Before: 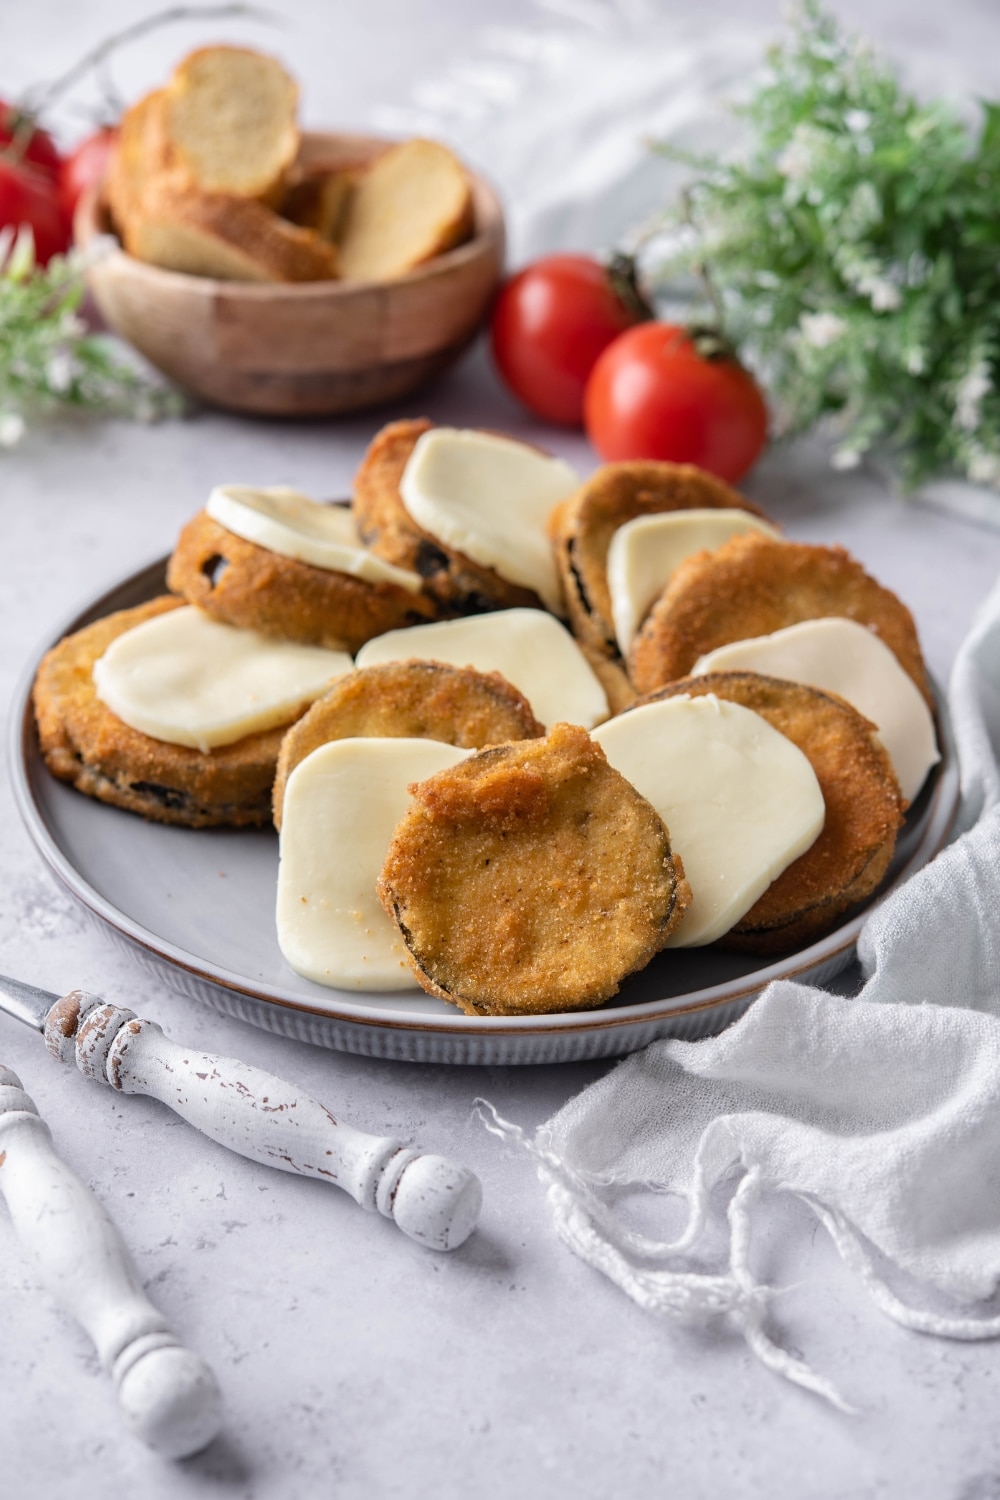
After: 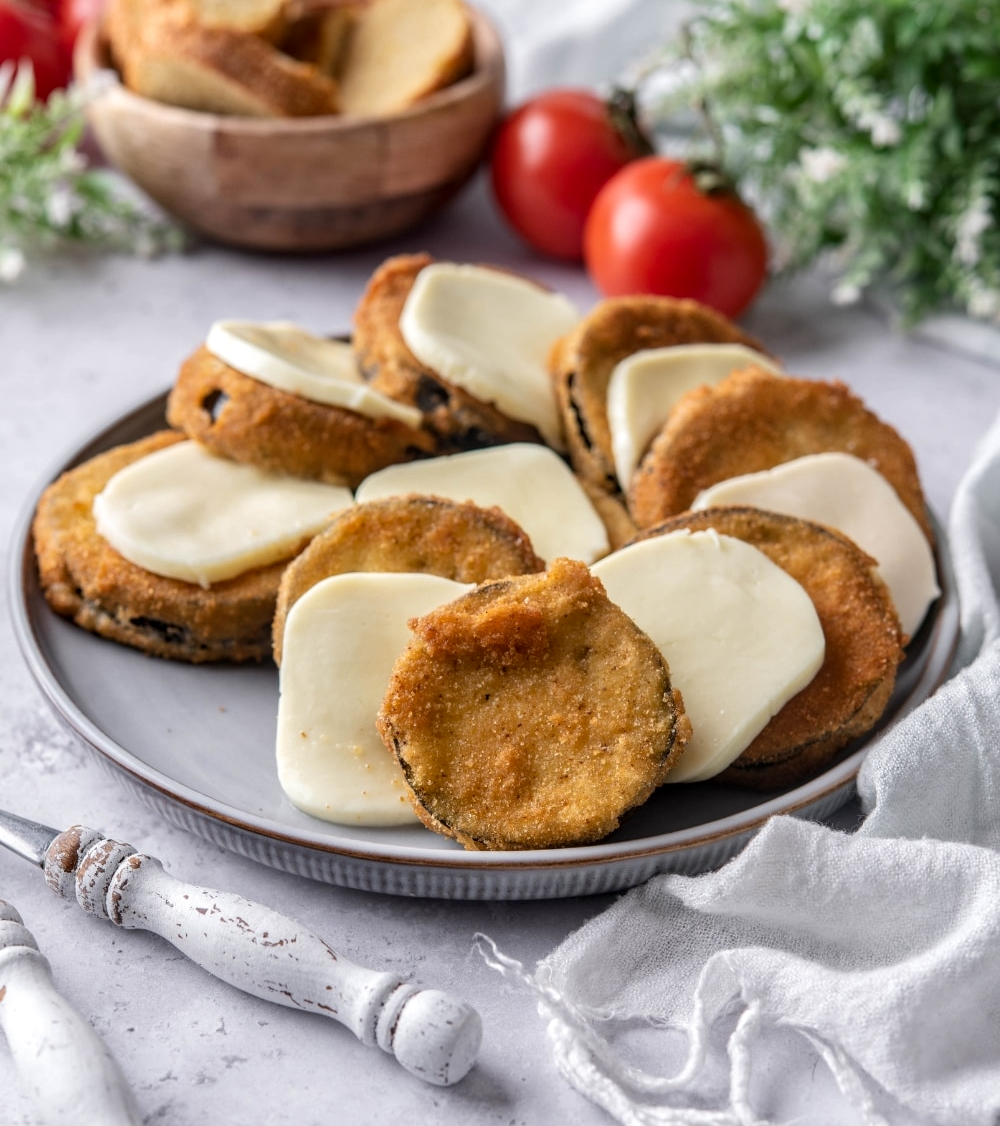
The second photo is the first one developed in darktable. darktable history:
crop: top 11.011%, bottom 13.904%
local contrast: on, module defaults
